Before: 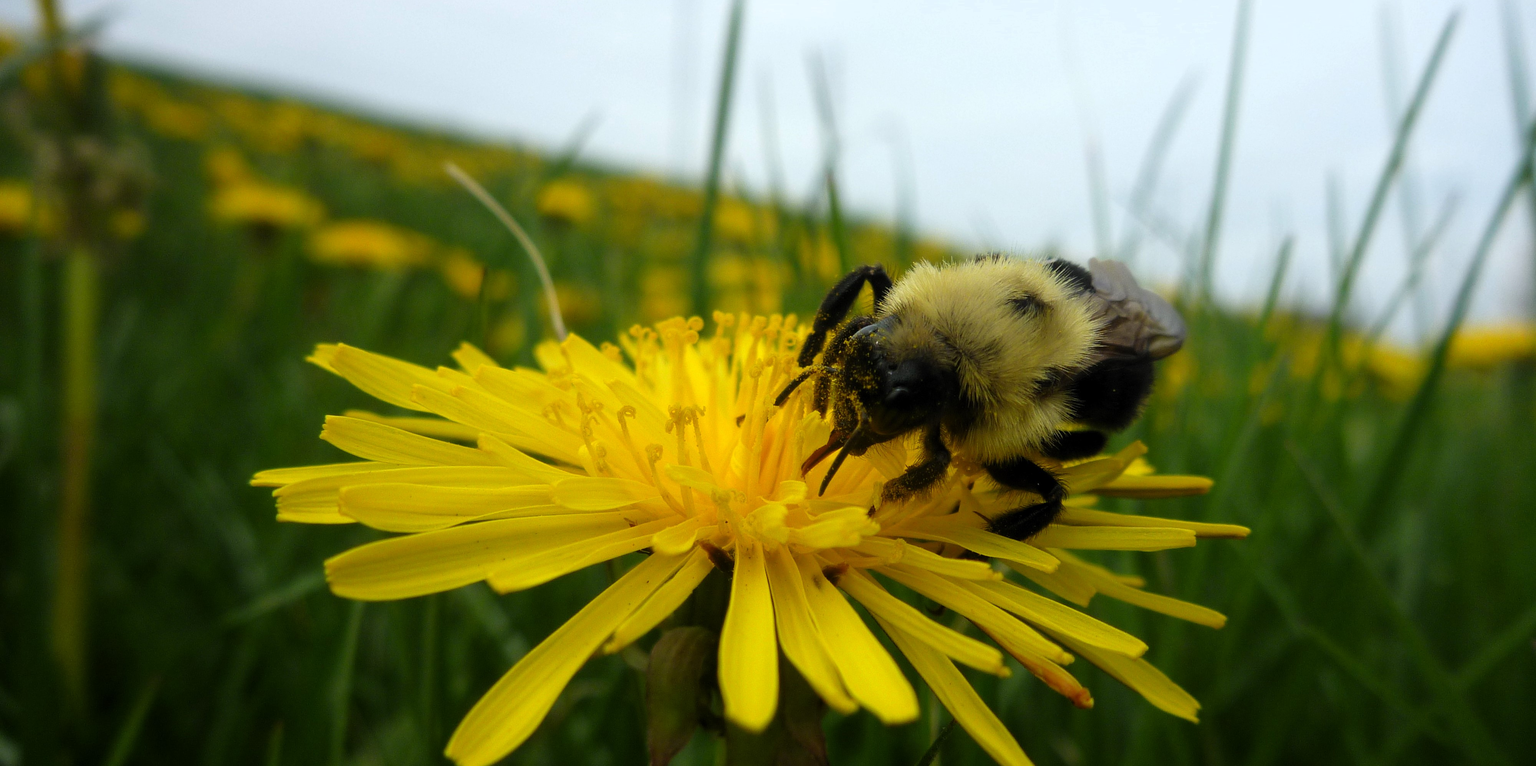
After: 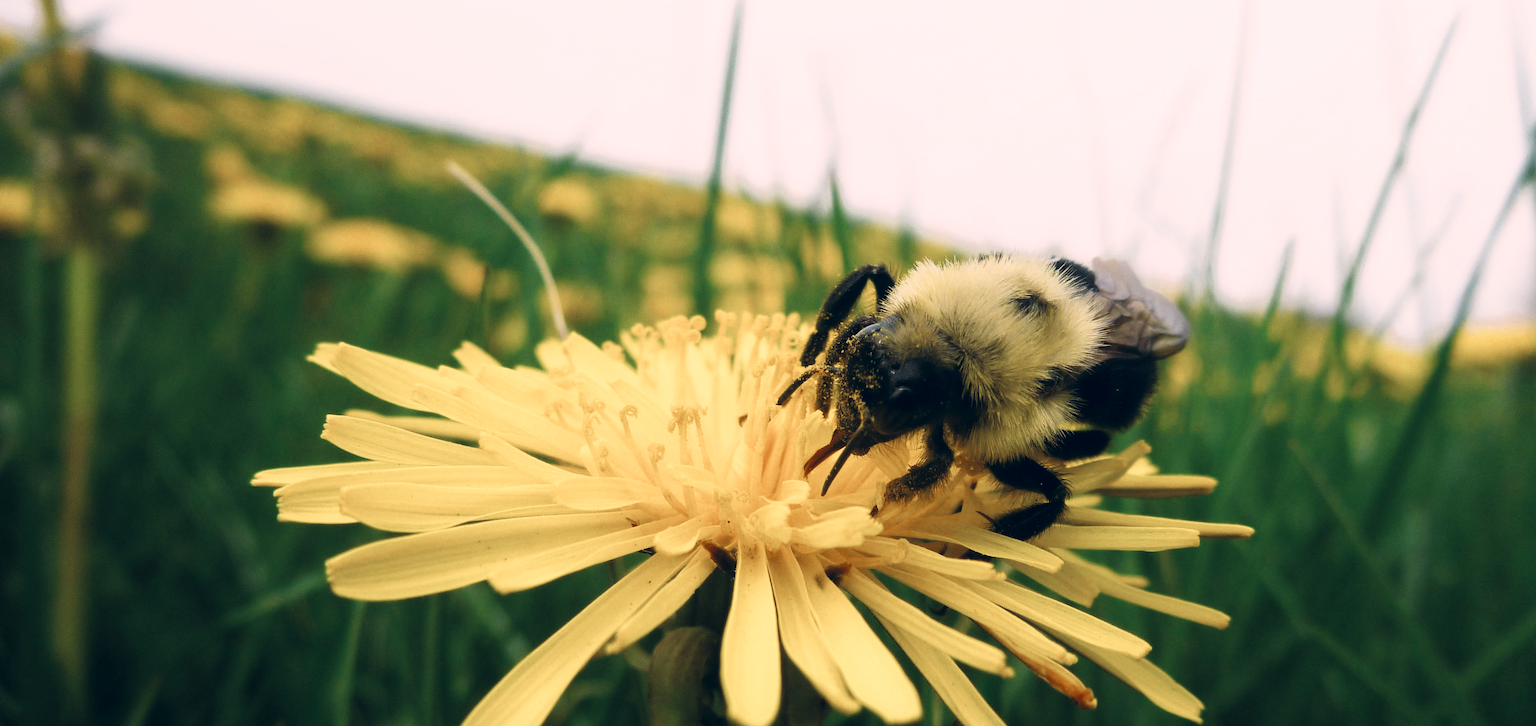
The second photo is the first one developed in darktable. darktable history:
color zones: curves: ch0 [(0, 0.5) (0.125, 0.4) (0.25, 0.5) (0.375, 0.4) (0.5, 0.4) (0.625, 0.35) (0.75, 0.35) (0.875, 0.5)]; ch1 [(0, 0.35) (0.125, 0.45) (0.25, 0.35) (0.375, 0.35) (0.5, 0.35) (0.625, 0.35) (0.75, 0.45) (0.875, 0.35)]; ch2 [(0, 0.6) (0.125, 0.5) (0.25, 0.5) (0.375, 0.6) (0.5, 0.6) (0.625, 0.5) (0.75, 0.5) (0.875, 0.5)]
crop: top 0.282%, right 0.259%, bottom 5.074%
tone curve: curves: ch0 [(0, 0.017) (0.259, 0.344) (0.593, 0.778) (0.786, 0.931) (1, 0.999)]; ch1 [(0, 0) (0.405, 0.387) (0.442, 0.47) (0.492, 0.5) (0.511, 0.503) (0.548, 0.596) (0.7, 0.795) (1, 1)]; ch2 [(0, 0) (0.411, 0.433) (0.5, 0.504) (0.535, 0.581) (1, 1)], preserve colors none
color correction: highlights a* 13.7, highlights b* 5.71, shadows a* -6.25, shadows b* -15.42, saturation 0.87
color balance rgb: perceptual saturation grading › global saturation 0.53%, perceptual saturation grading › highlights -19.75%, perceptual saturation grading › shadows 19.536%, global vibrance 24.804%
